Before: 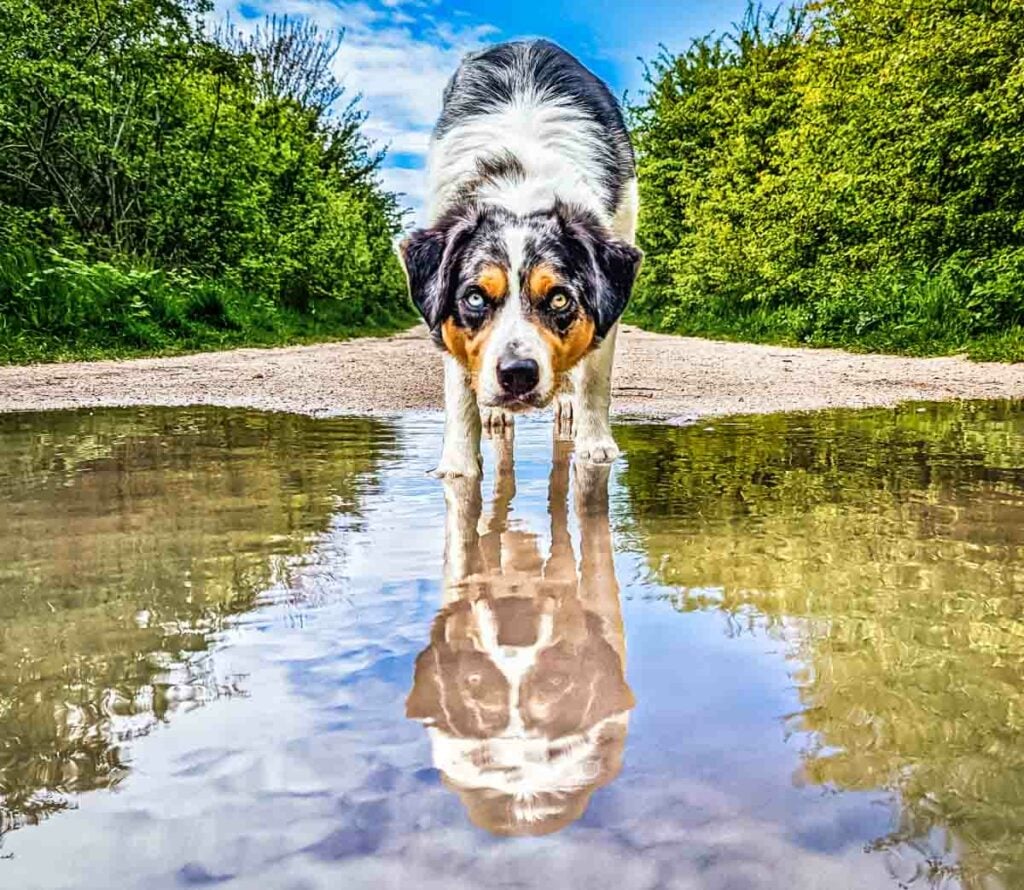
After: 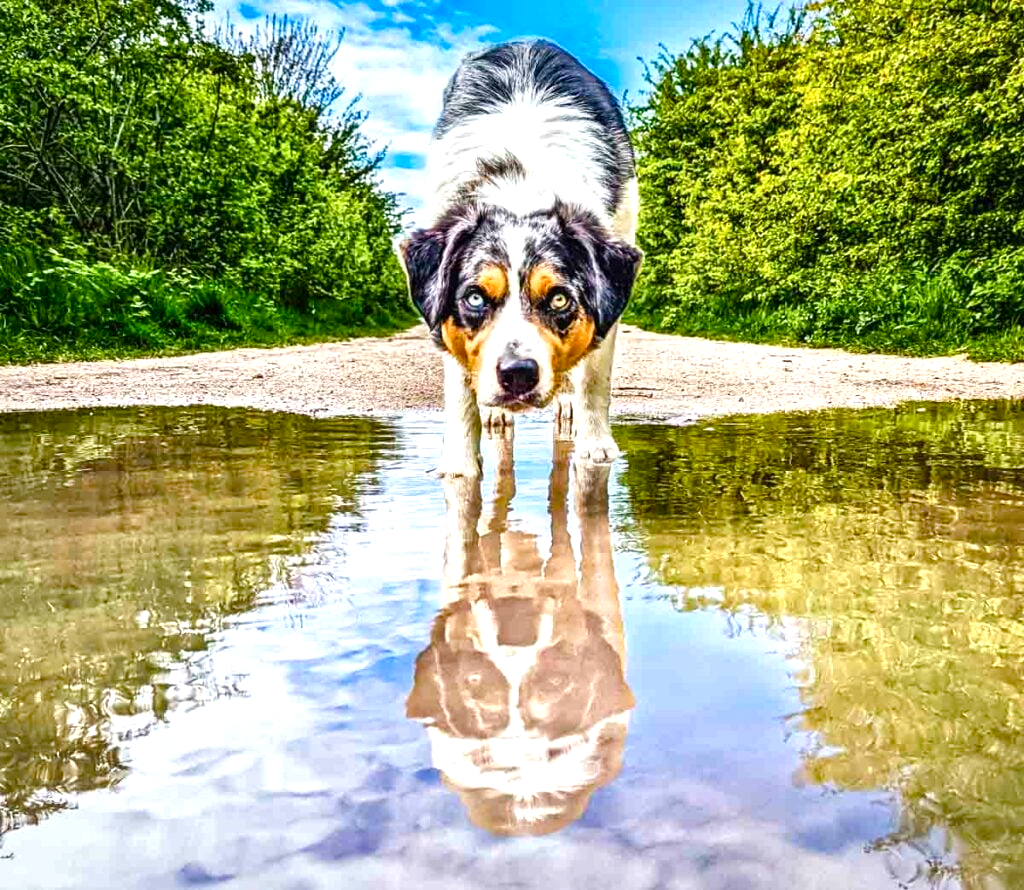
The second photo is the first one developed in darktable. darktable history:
color balance rgb: shadows lift › luminance -19.894%, perceptual saturation grading › global saturation 26.254%, perceptual saturation grading › highlights -27.824%, perceptual saturation grading › mid-tones 15.891%, perceptual saturation grading › shadows 32.88%, global vibrance 9.161%
exposure: black level correction 0, exposure 0.5 EV, compensate highlight preservation false
